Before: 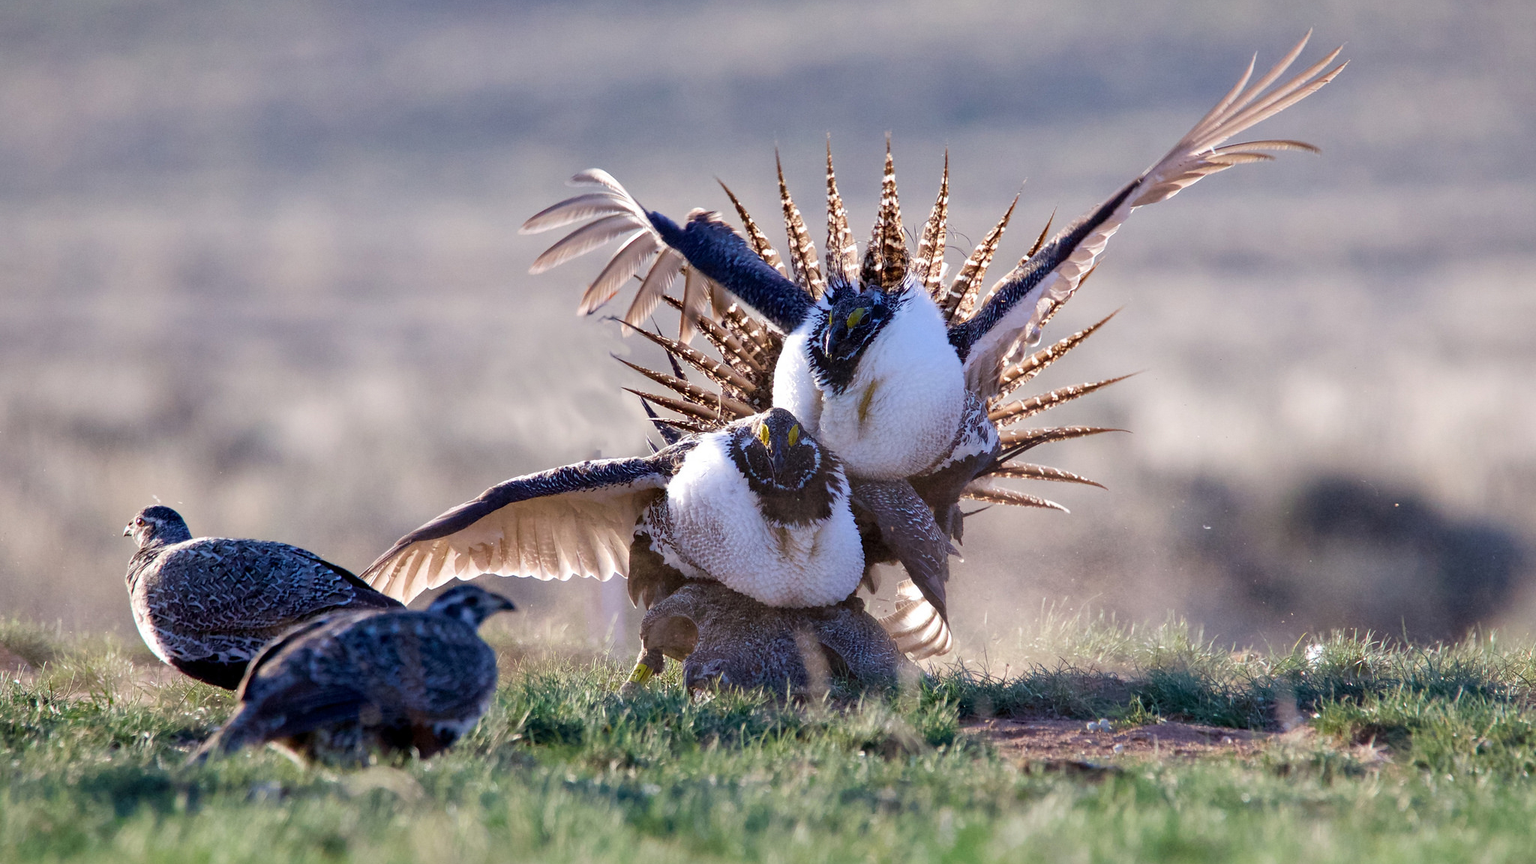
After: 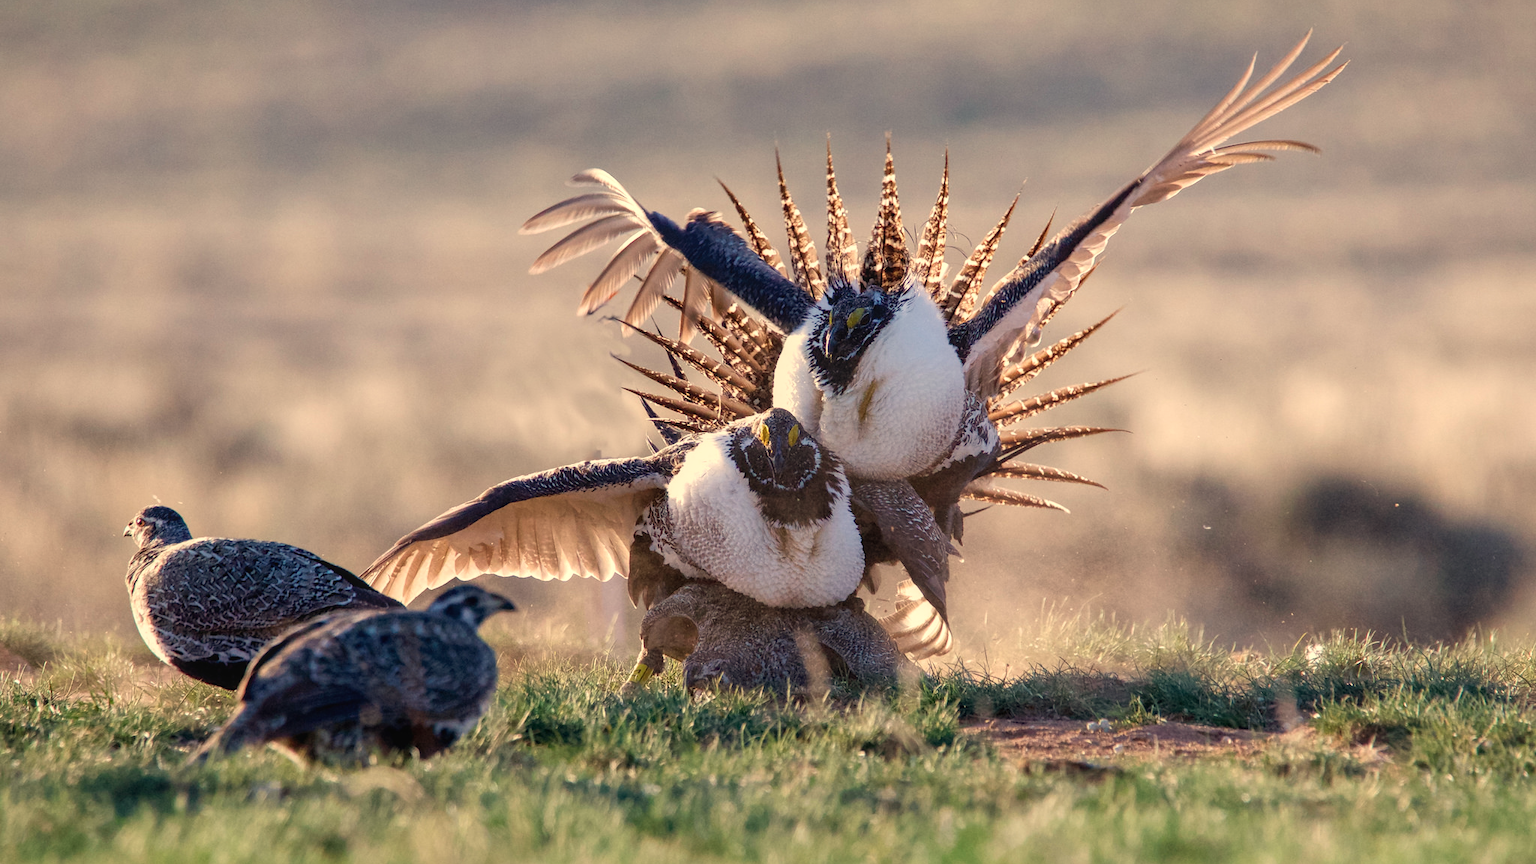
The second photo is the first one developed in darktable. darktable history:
color balance rgb: linear chroma grading › shadows -3%, linear chroma grading › highlights -4%
local contrast: detail 110%
white balance: red 1.123, blue 0.83
tone equalizer: on, module defaults
